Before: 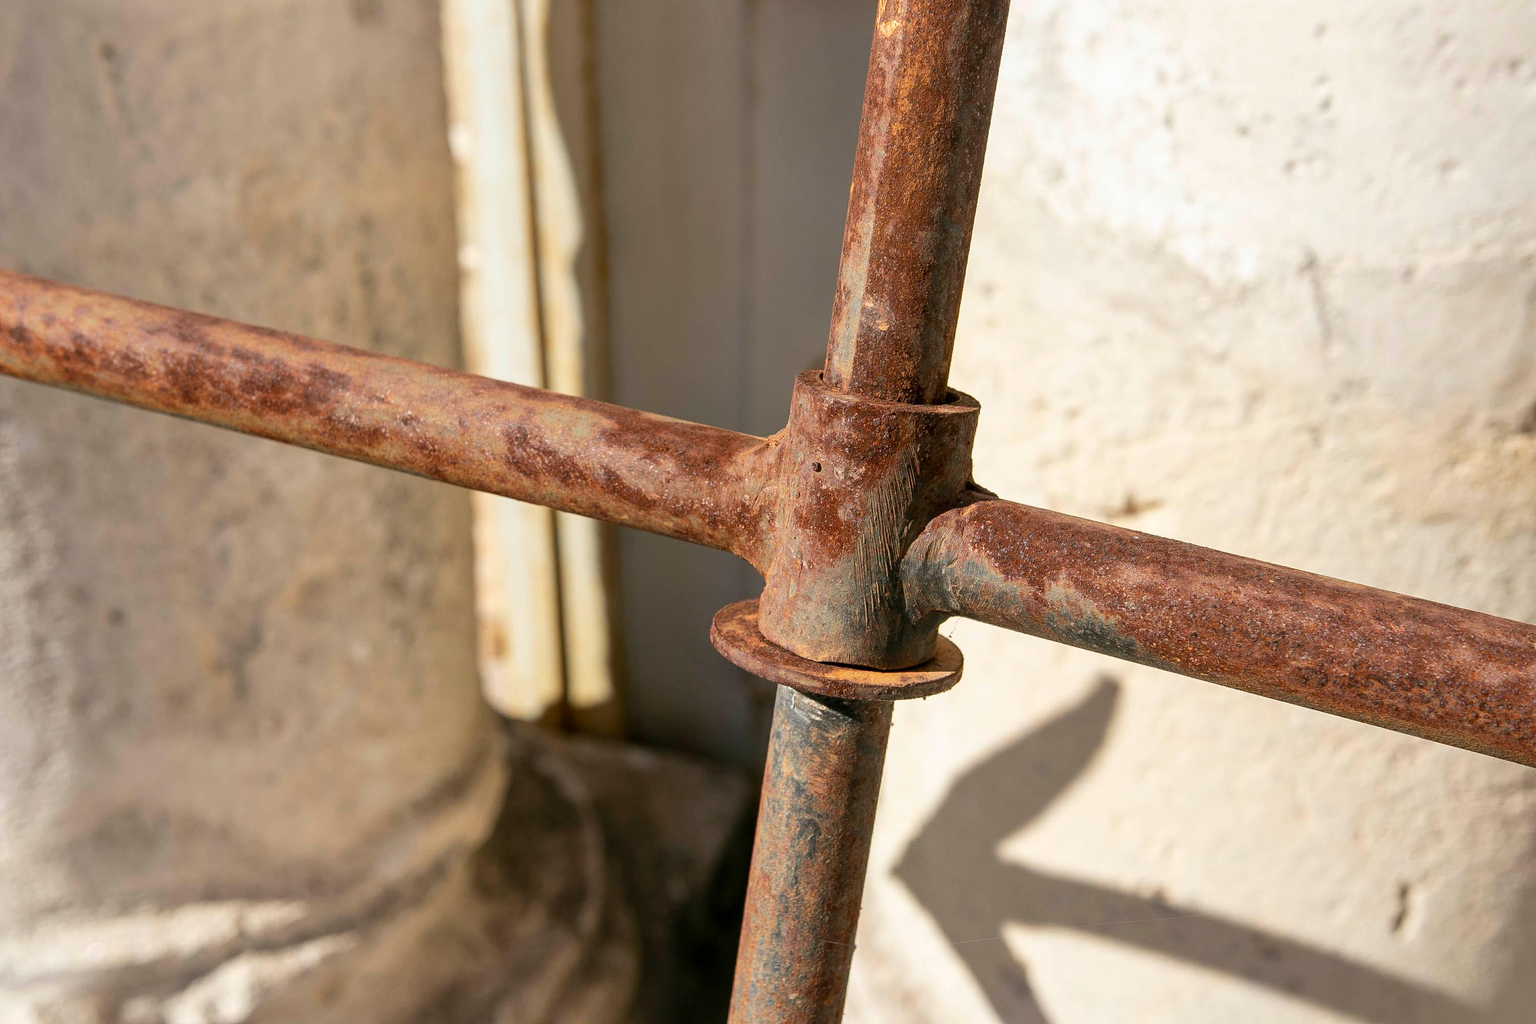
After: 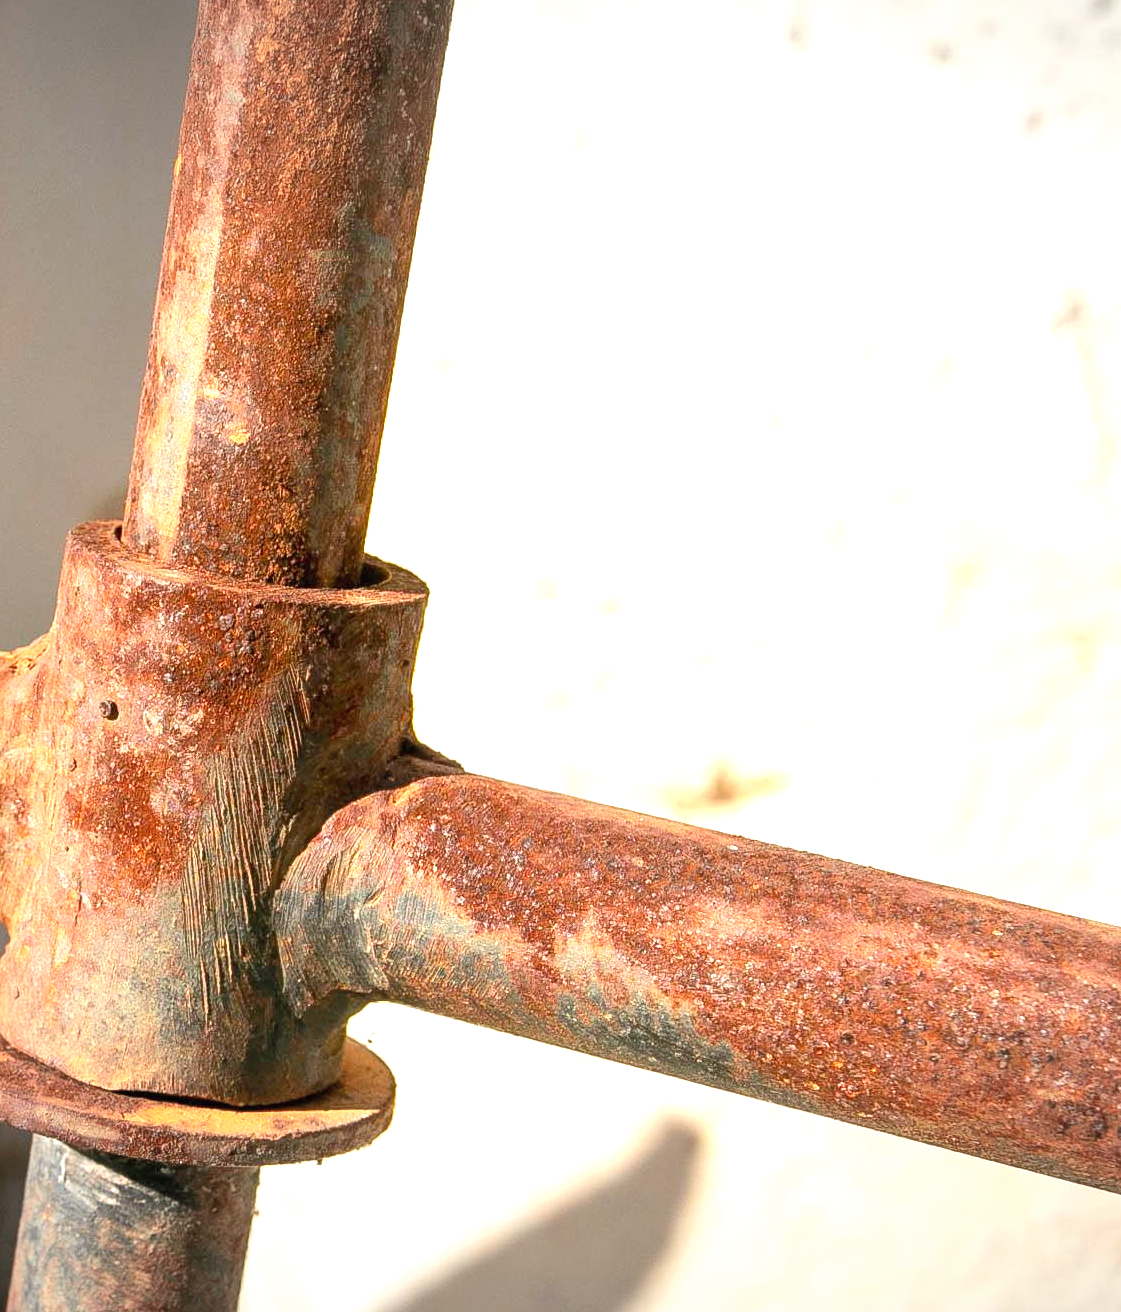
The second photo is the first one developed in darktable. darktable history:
vignetting: fall-off start 97.9%, fall-off radius 99.91%, width/height ratio 1.366, unbound false
exposure: black level correction 0, exposure 1 EV, compensate exposure bias true, compensate highlight preservation false
crop and rotate: left 49.534%, top 10.108%, right 13.074%, bottom 24.26%
contrast brightness saturation: contrast 0.072, brightness 0.077, saturation 0.183
